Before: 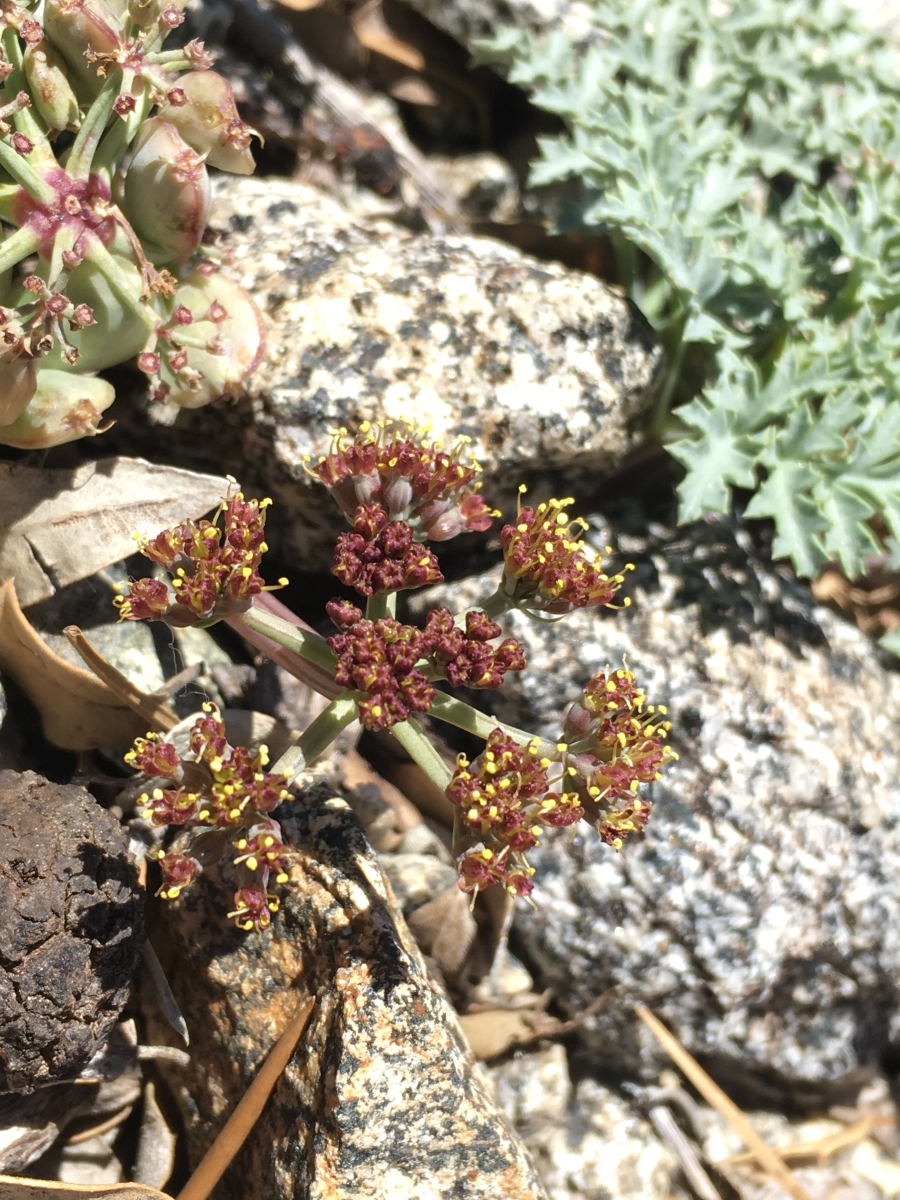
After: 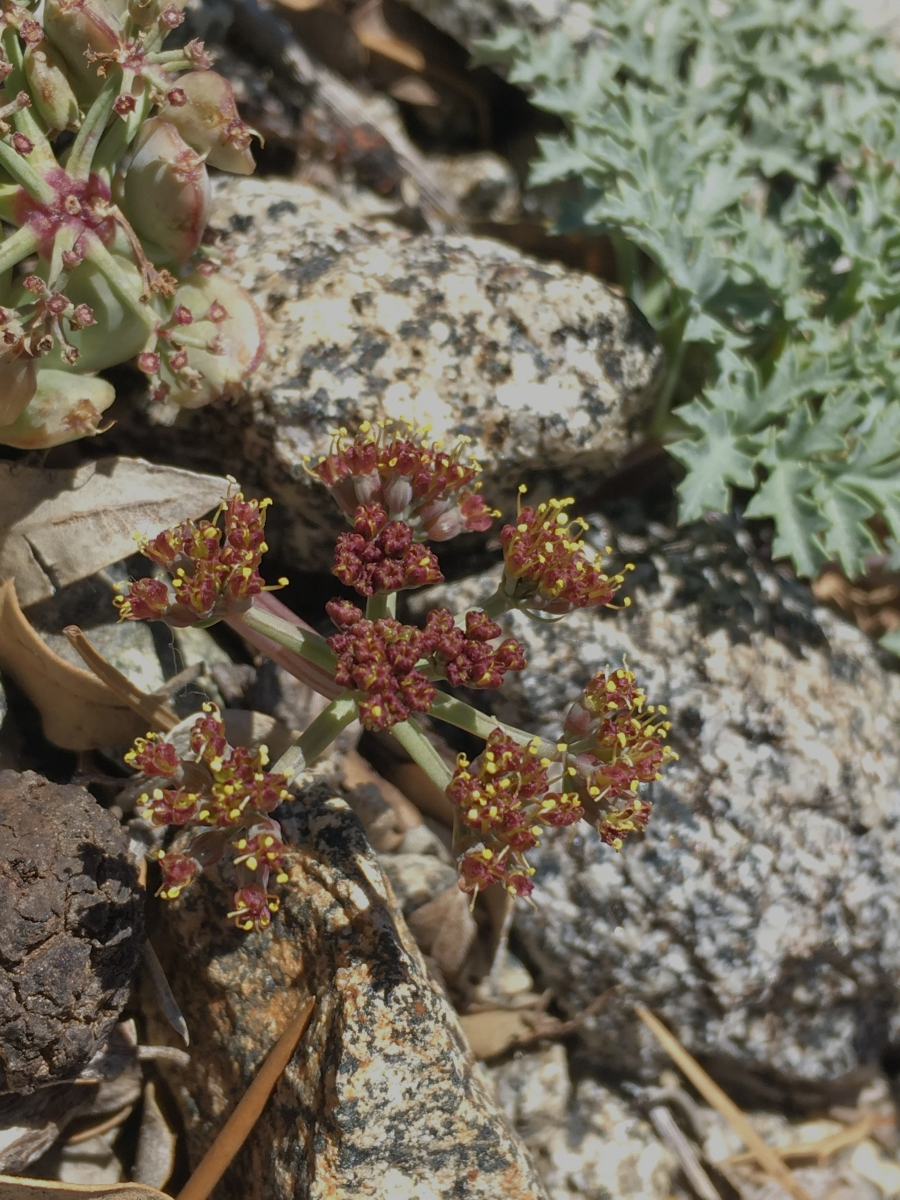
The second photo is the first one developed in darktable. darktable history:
tone equalizer: -8 EV -0.006 EV, -7 EV 0.023 EV, -6 EV -0.007 EV, -5 EV 0.006 EV, -4 EV -0.04 EV, -3 EV -0.232 EV, -2 EV -0.66 EV, -1 EV -0.968 EV, +0 EV -0.982 EV
